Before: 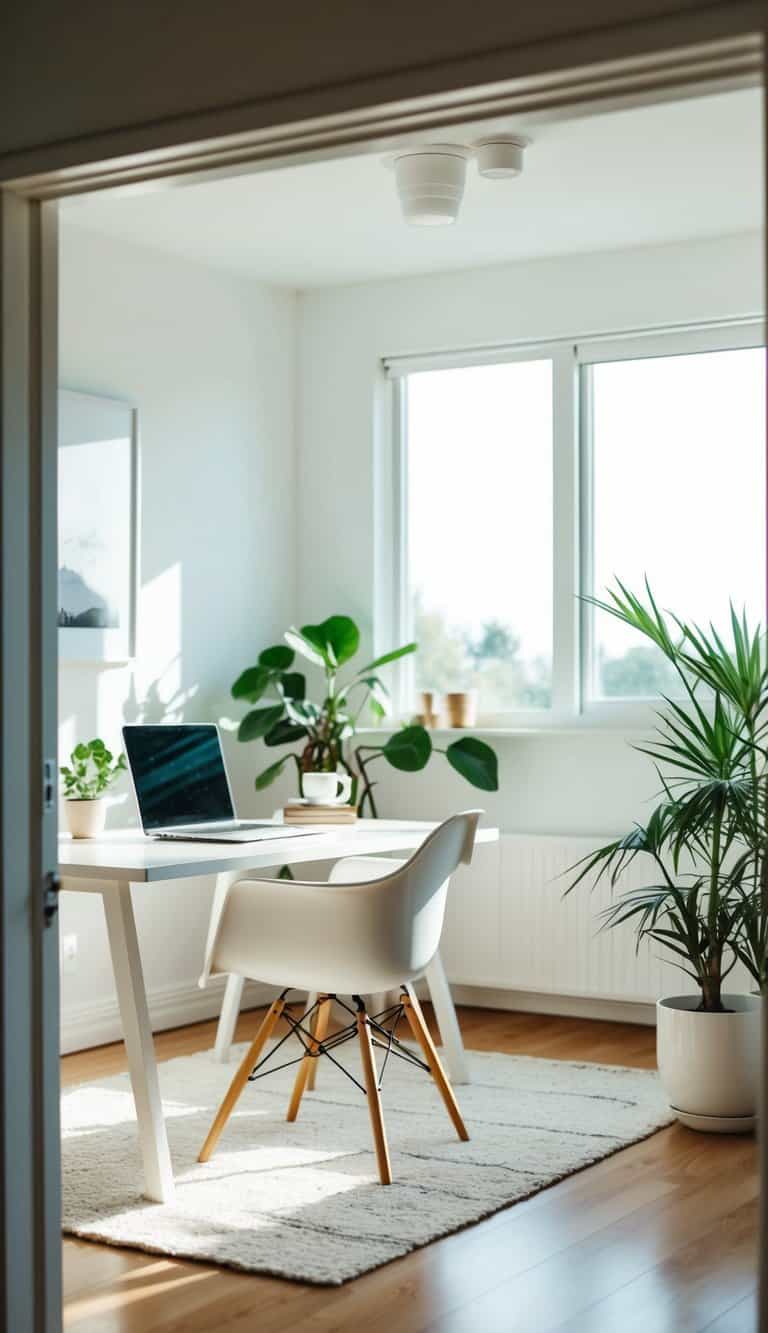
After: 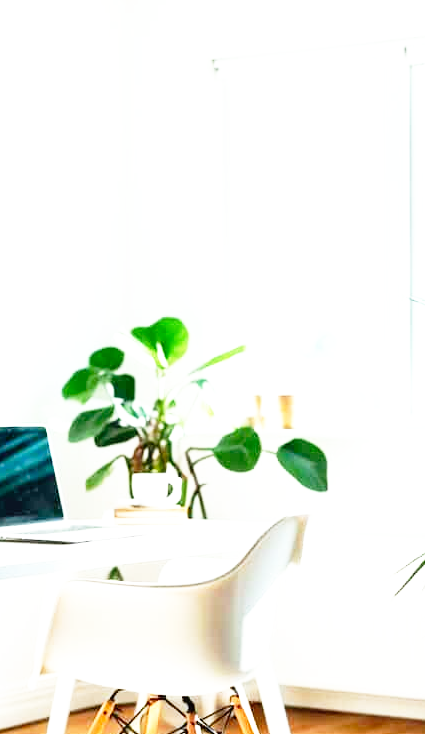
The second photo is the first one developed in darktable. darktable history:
crop and rotate: left 22.195%, top 22.489%, right 22.394%, bottom 22.374%
exposure: black level correction 0, exposure 1 EV, compensate highlight preservation false
base curve: curves: ch0 [(0, 0) (0.012, 0.01) (0.073, 0.168) (0.31, 0.711) (0.645, 0.957) (1, 1)], preserve colors none
color correction: highlights b* 0.014, saturation 0.983
